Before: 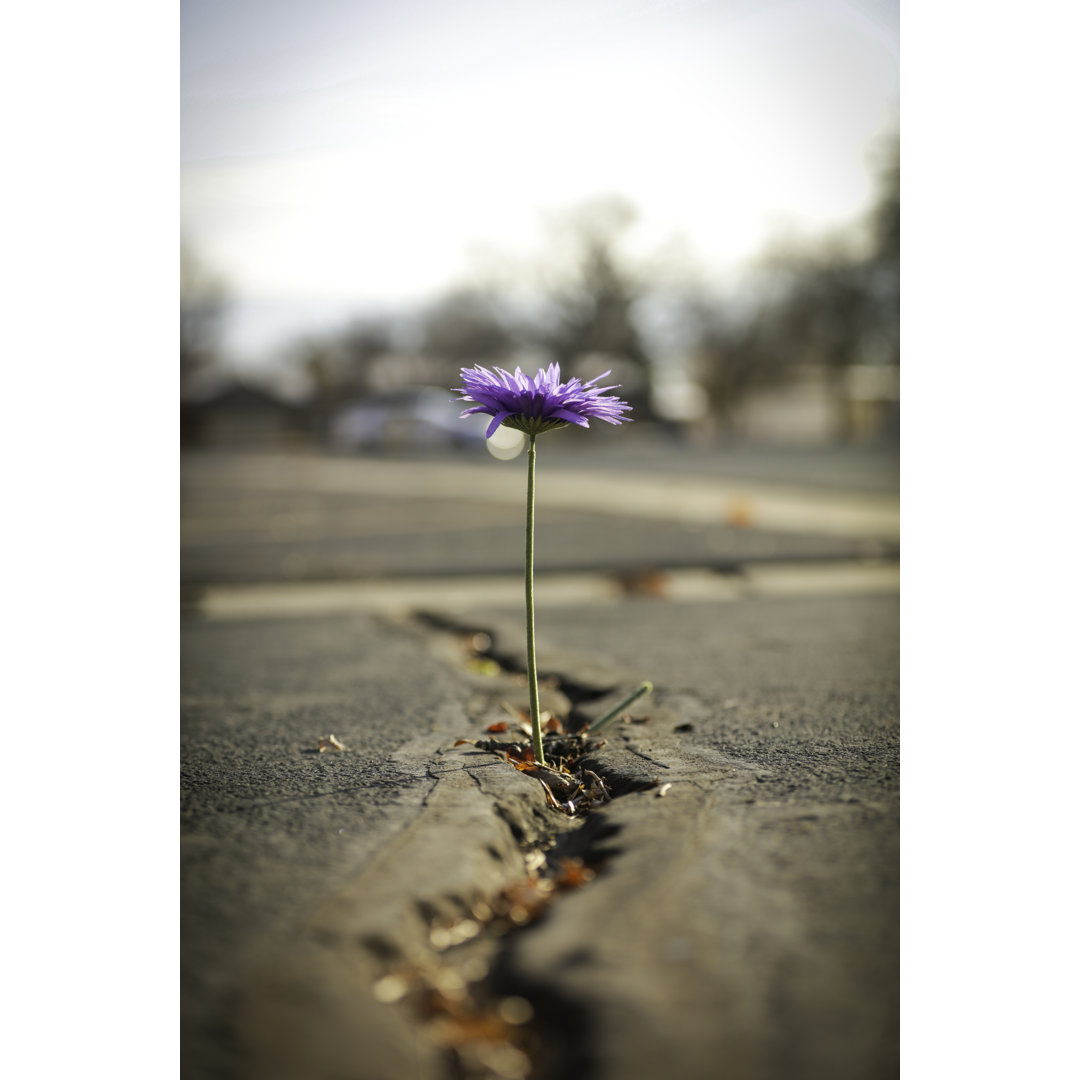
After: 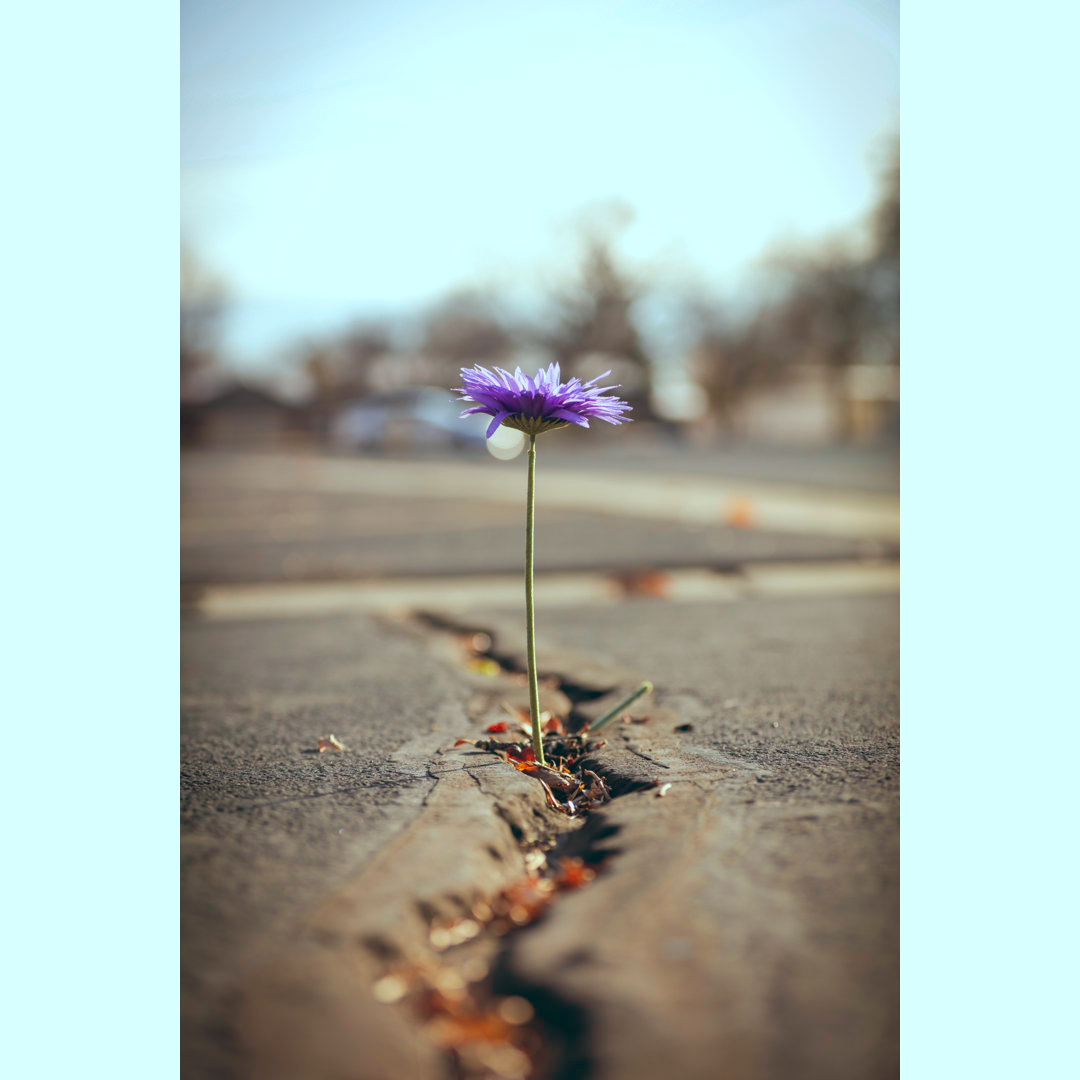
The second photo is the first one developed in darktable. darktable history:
color balance: lift [1.003, 0.993, 1.001, 1.007], gamma [1.018, 1.072, 0.959, 0.928], gain [0.974, 0.873, 1.031, 1.127]
